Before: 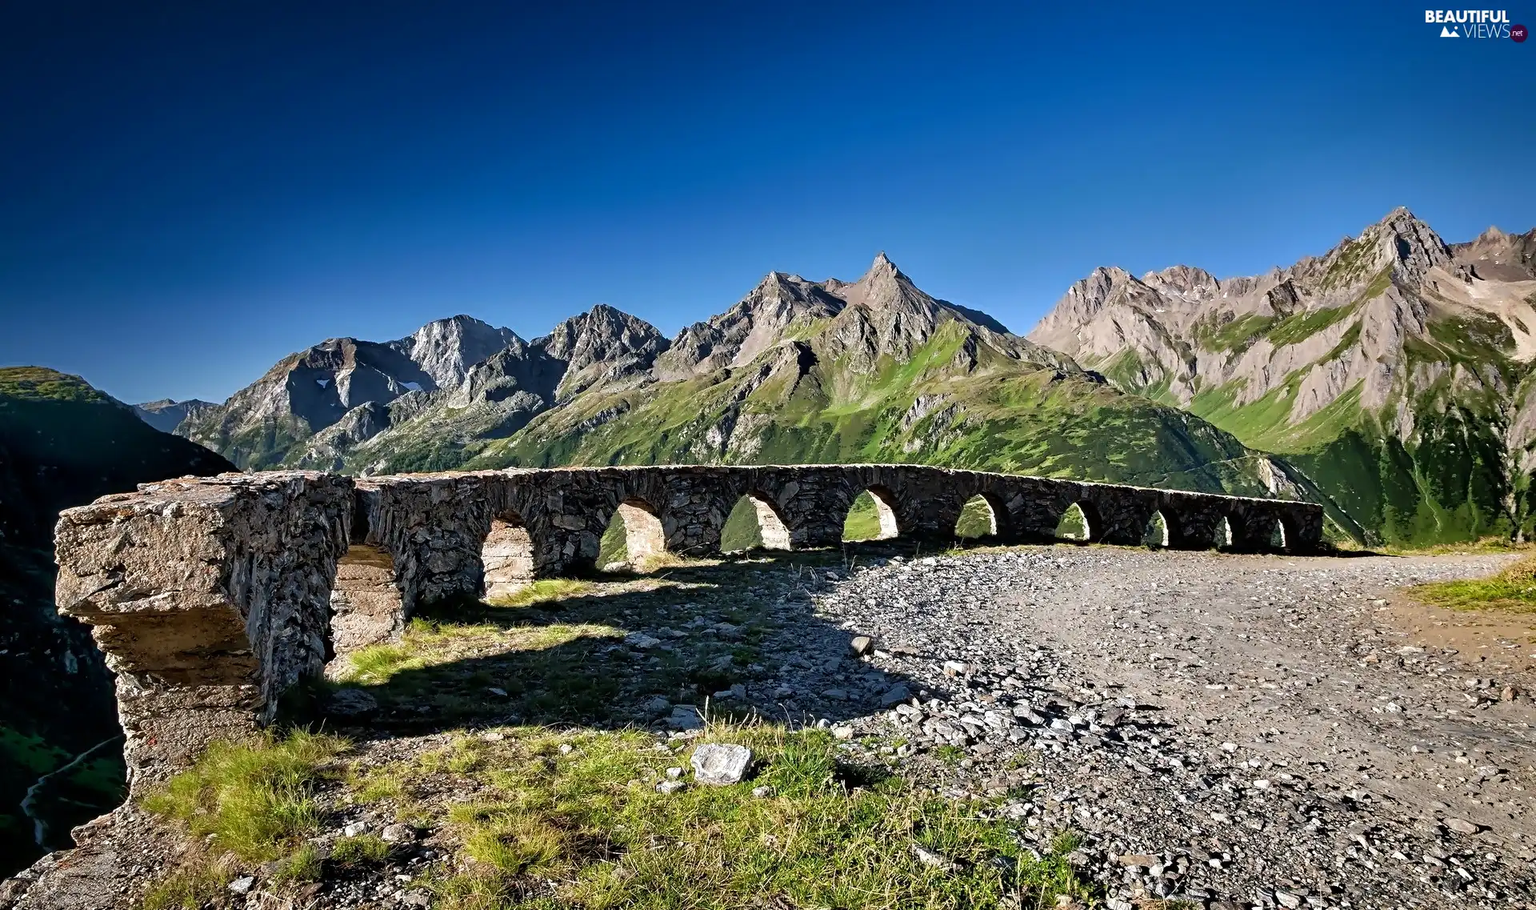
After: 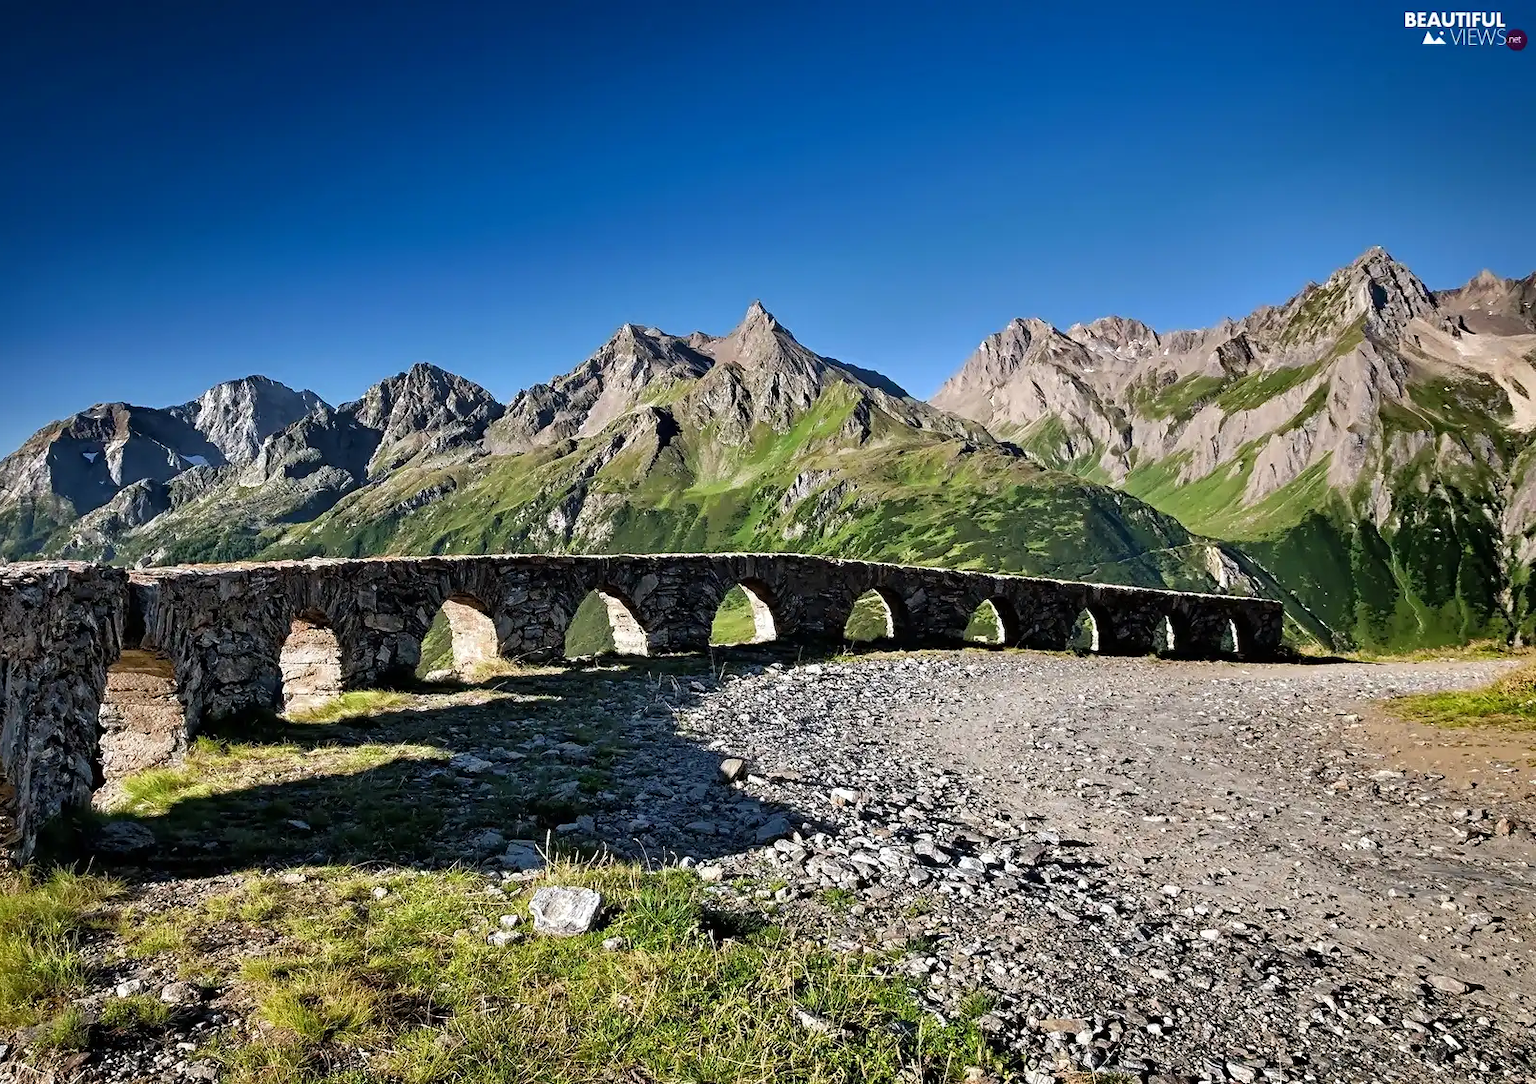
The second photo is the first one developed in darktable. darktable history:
crop: left 16.103%
